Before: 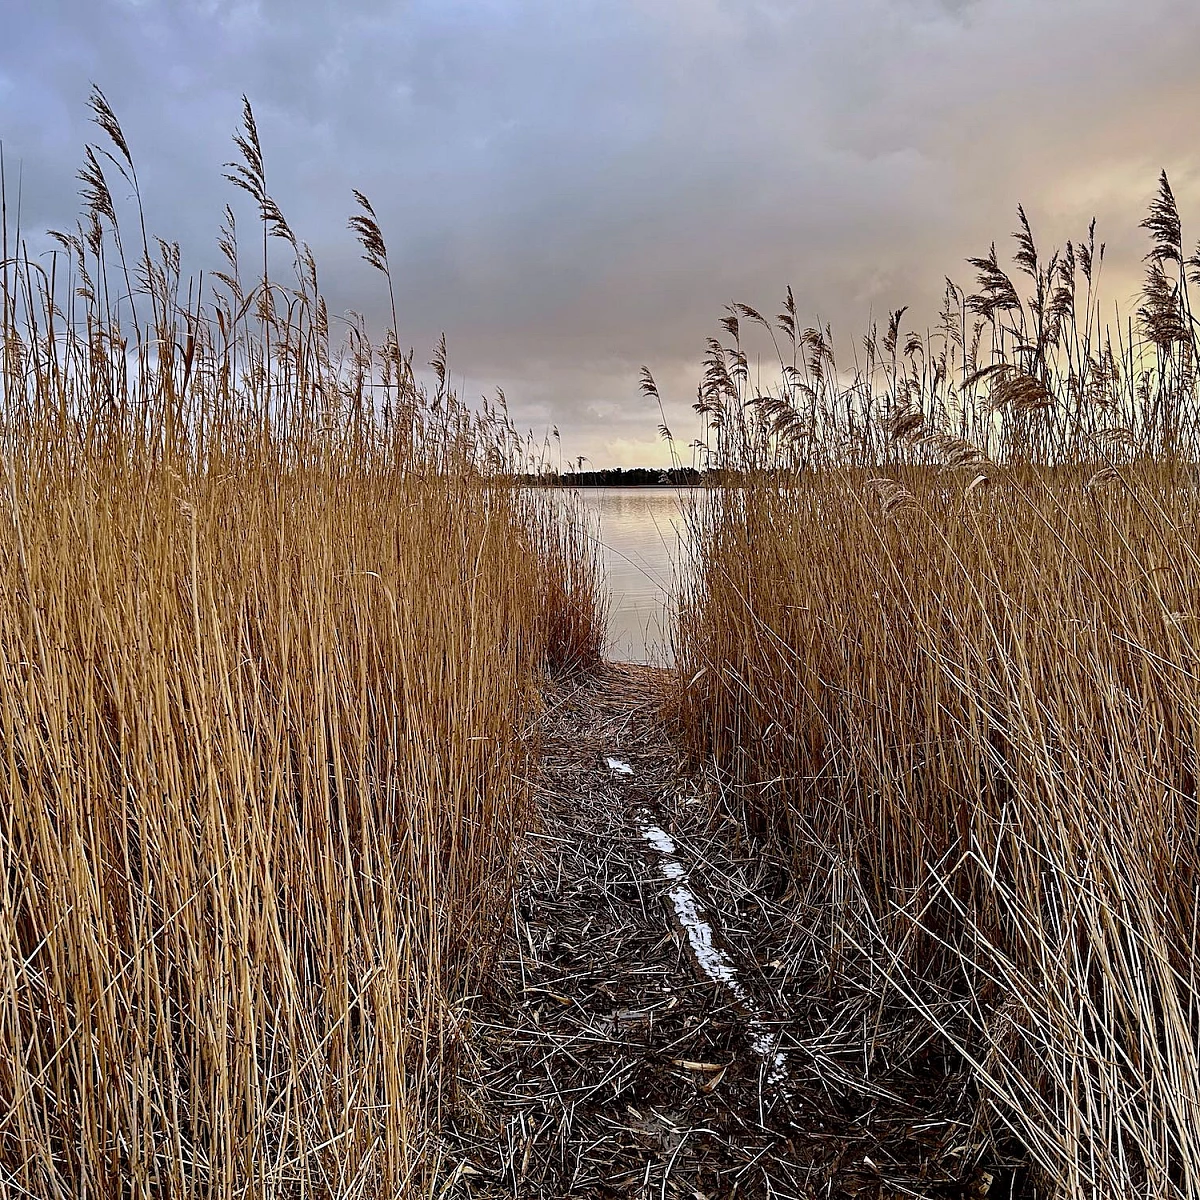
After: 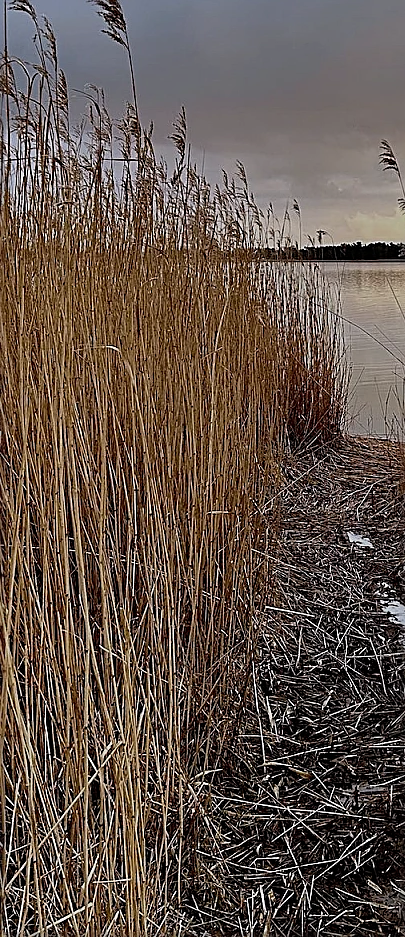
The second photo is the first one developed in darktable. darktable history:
crop and rotate: left 21.668%, top 18.915%, right 44.553%, bottom 2.982%
tone equalizer: on, module defaults
sharpen: amount 0.583
exposure: black level correction 0, exposure -0.81 EV, compensate exposure bias true, compensate highlight preservation false
